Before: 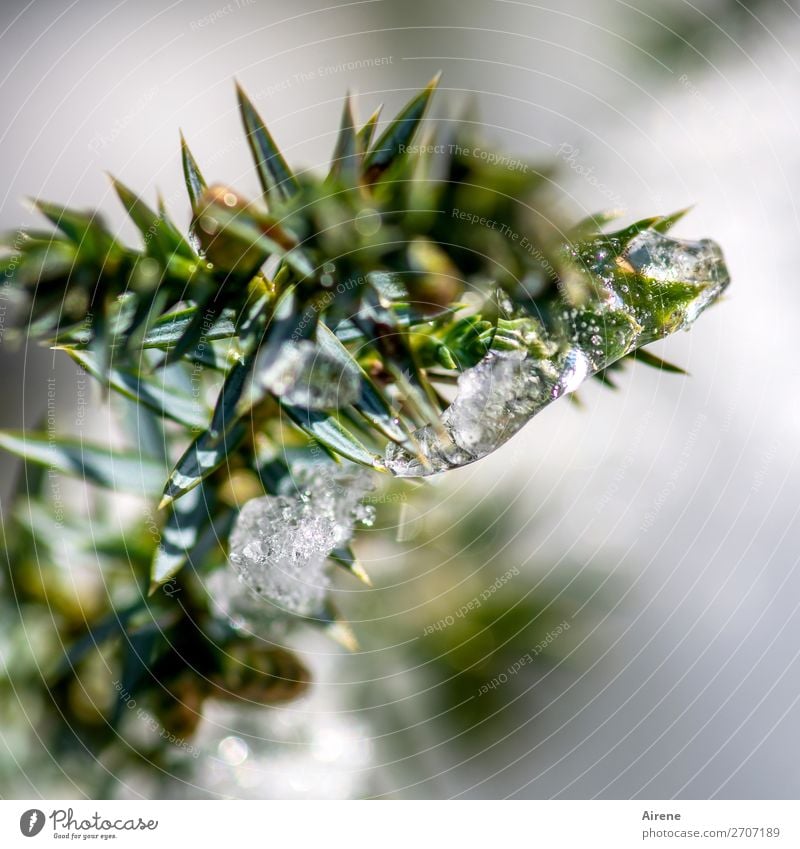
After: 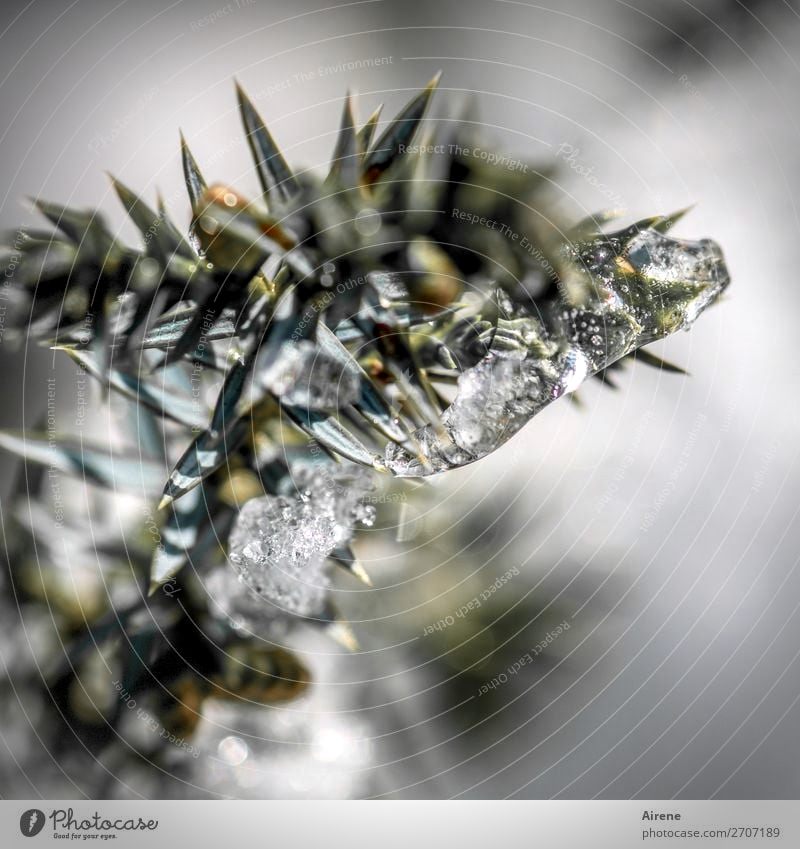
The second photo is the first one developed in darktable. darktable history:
color zones: curves: ch1 [(0, 0.679) (0.143, 0.647) (0.286, 0.261) (0.378, -0.011) (0.571, 0.396) (0.714, 0.399) (0.857, 0.406) (1, 0.679)]
contrast brightness saturation: saturation -0.095
vignetting: fall-off start 73.44%, brightness -0.575, dithering 8-bit output
local contrast: on, module defaults
